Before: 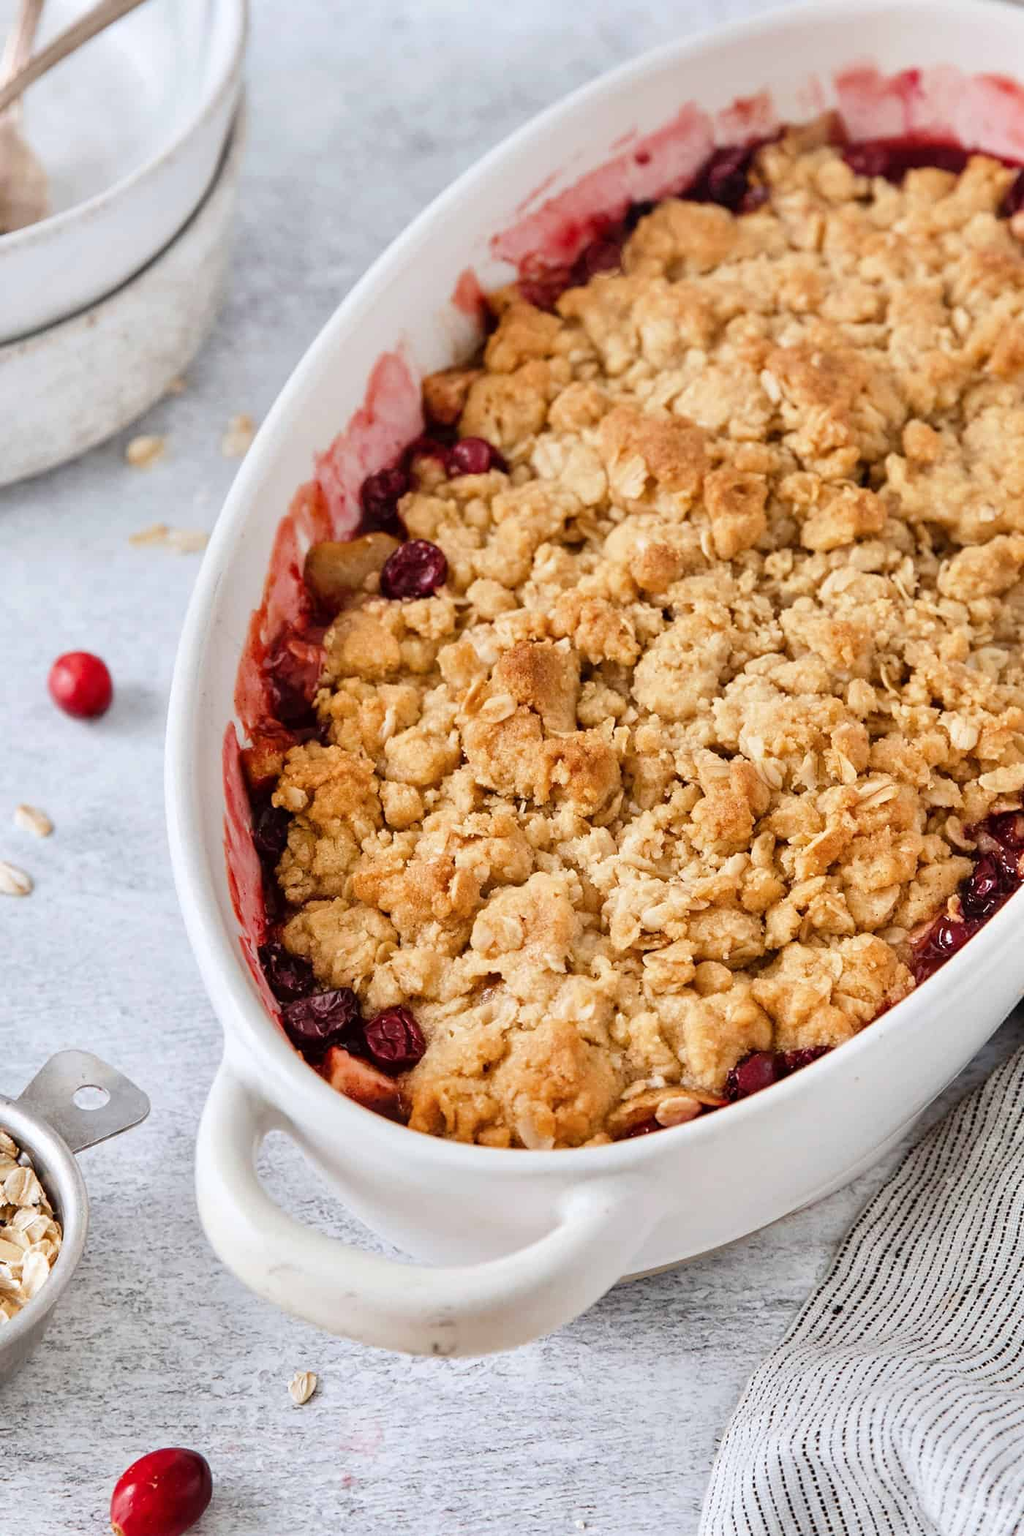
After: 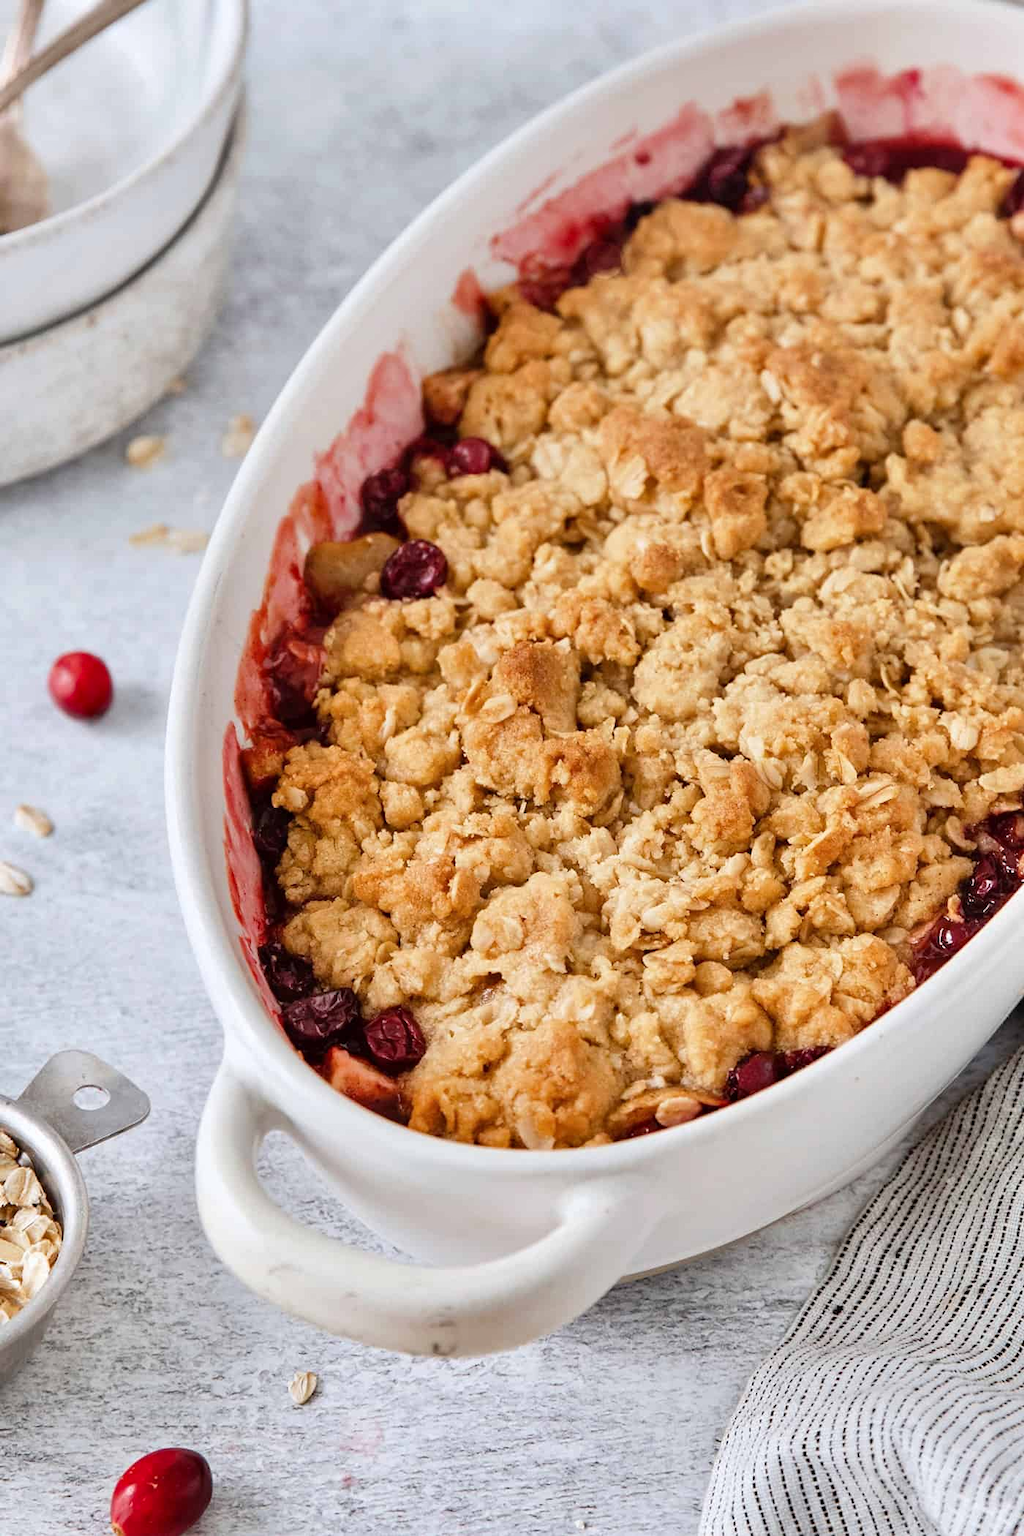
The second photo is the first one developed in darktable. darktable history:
shadows and highlights: shadows 37.02, highlights -27.68, soften with gaussian
